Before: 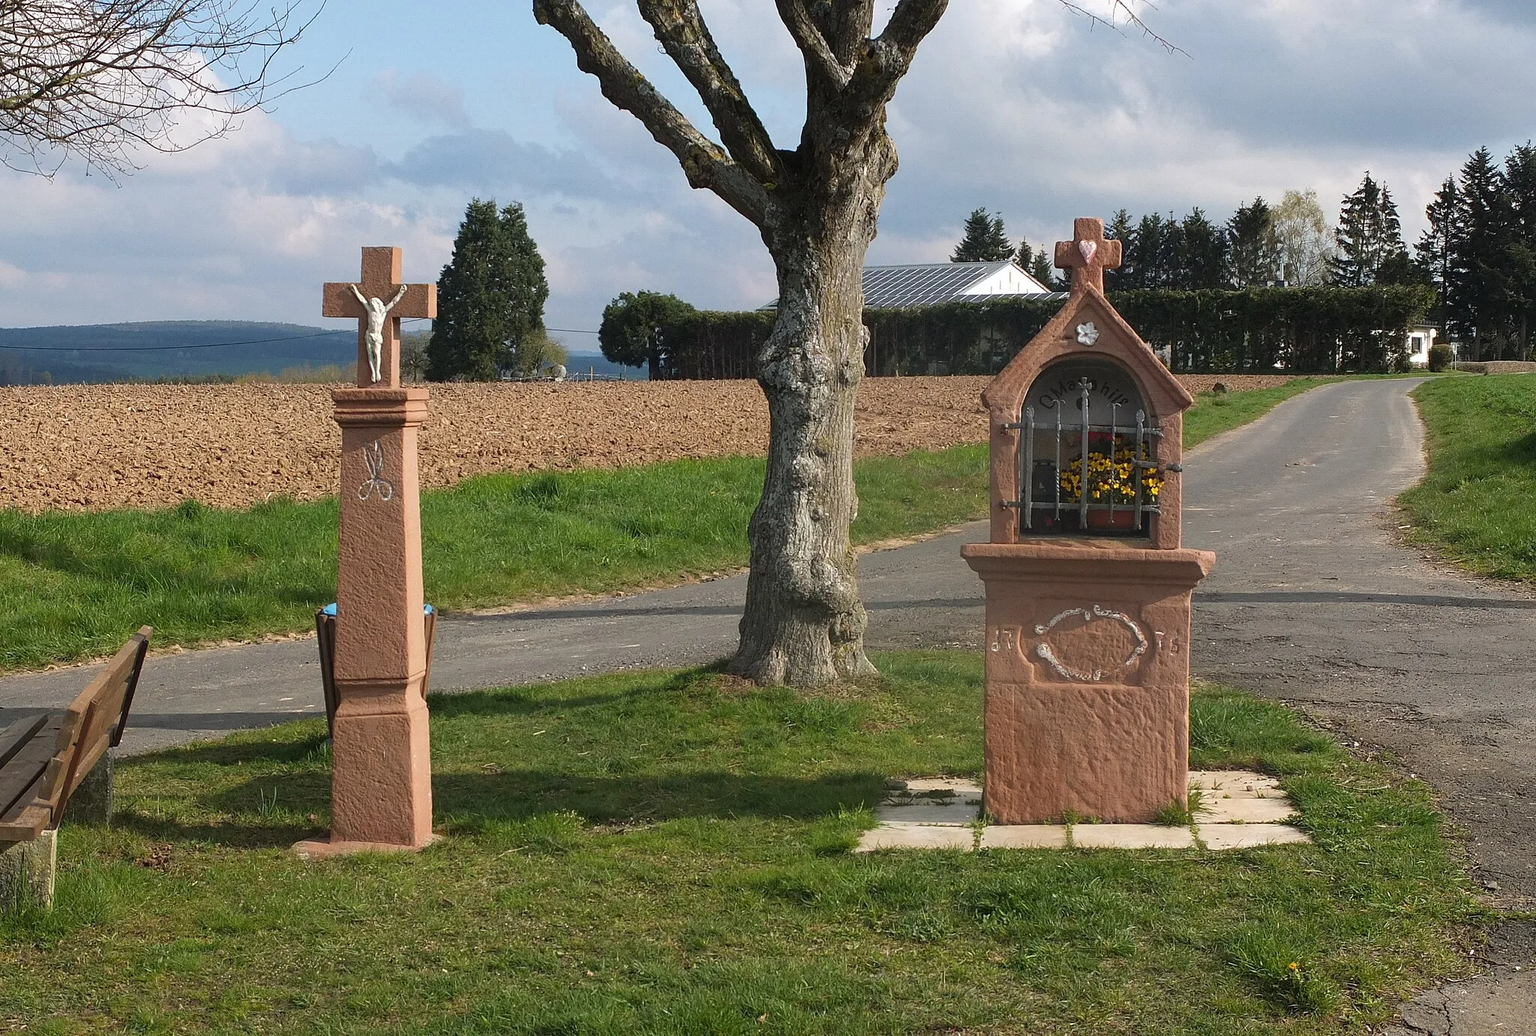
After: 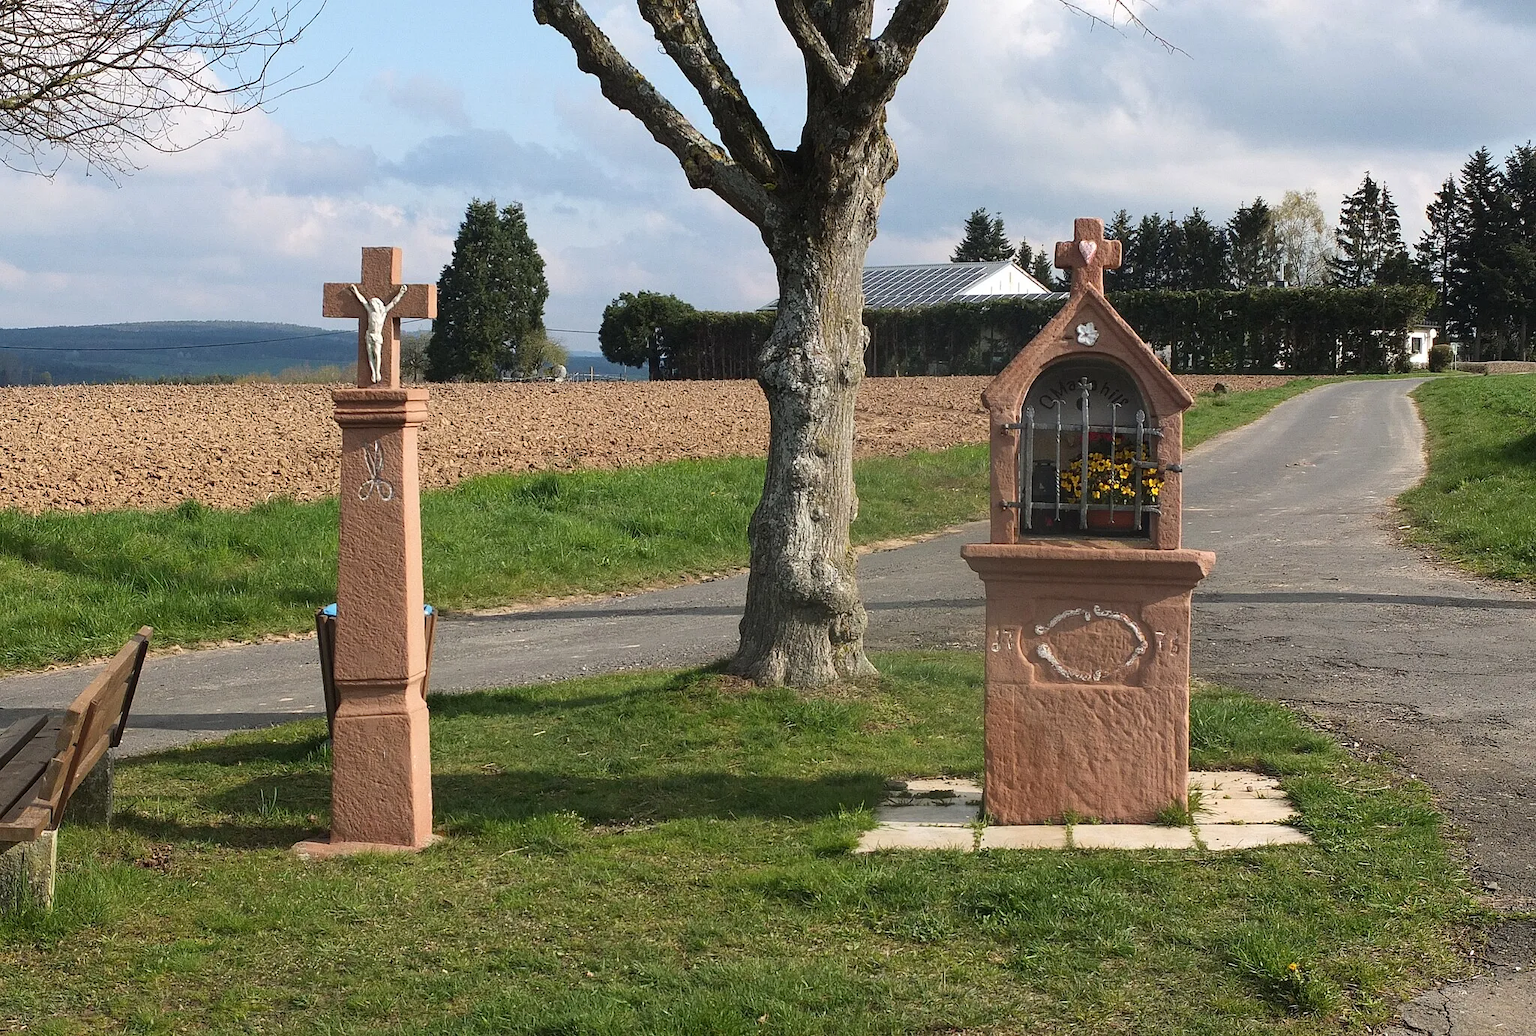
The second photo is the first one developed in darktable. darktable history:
contrast brightness saturation: contrast 0.15, brightness 0.051
